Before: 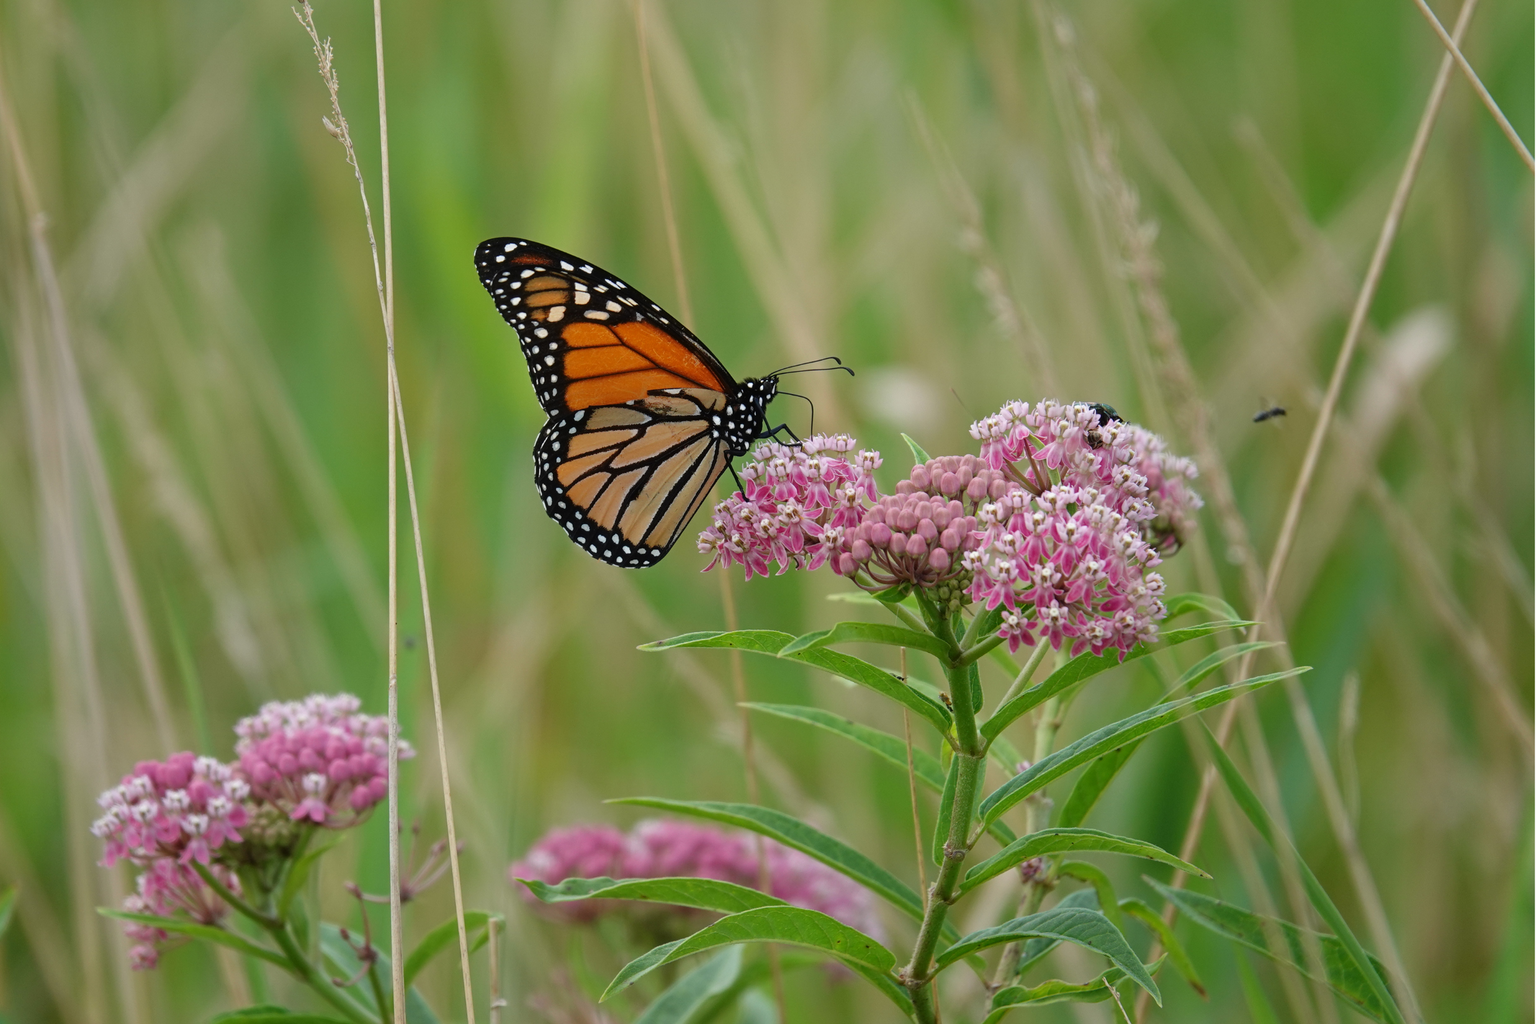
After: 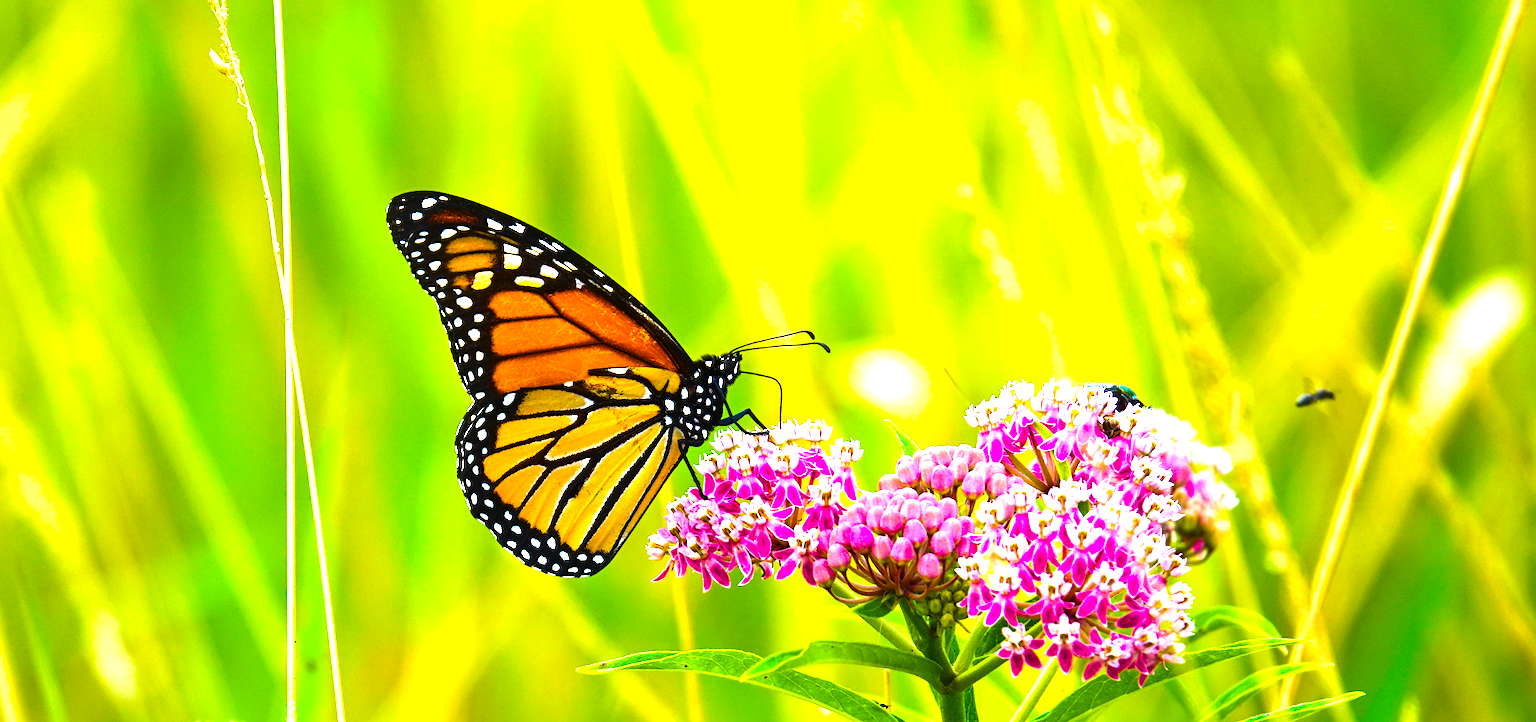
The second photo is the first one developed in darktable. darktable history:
crop and rotate: left 9.345%, top 7.22%, right 4.982%, bottom 32.331%
color balance: output saturation 98.5%
color balance rgb: linear chroma grading › global chroma 20%, perceptual saturation grading › global saturation 65%, perceptual saturation grading › highlights 60%, perceptual saturation grading › mid-tones 50%, perceptual saturation grading › shadows 50%, perceptual brilliance grading › global brilliance 30%, perceptual brilliance grading › highlights 50%, perceptual brilliance grading › mid-tones 50%, perceptual brilliance grading › shadows -22%, global vibrance 20%
